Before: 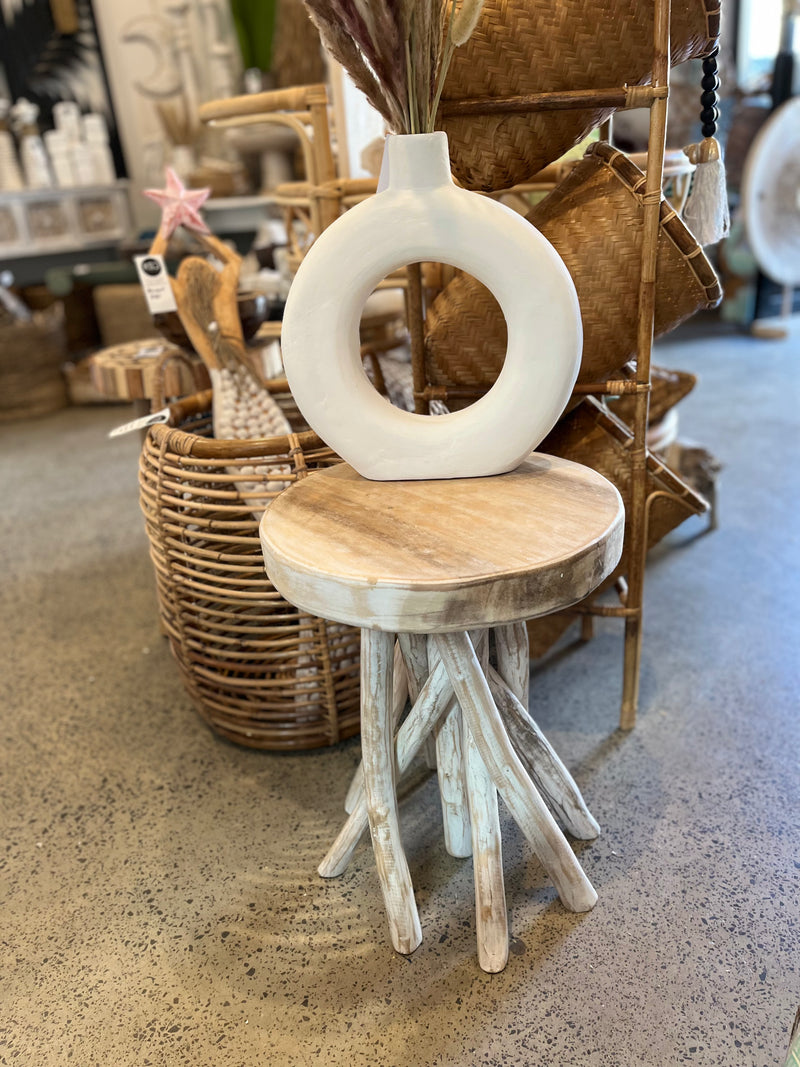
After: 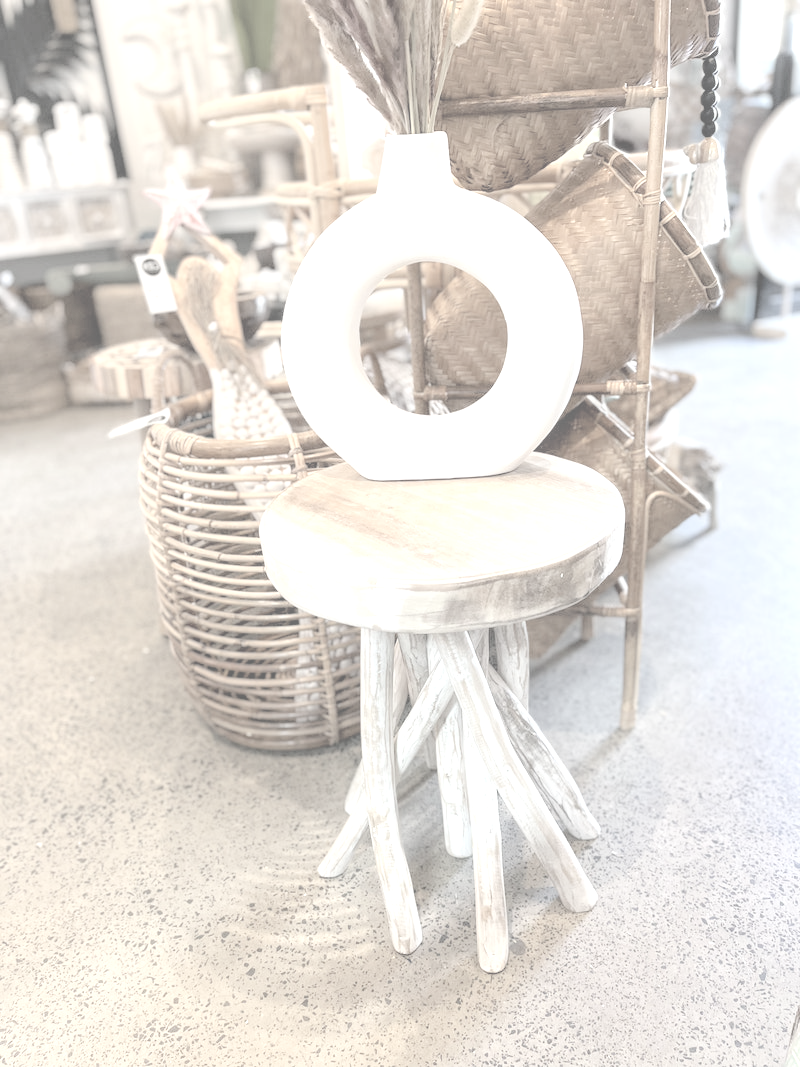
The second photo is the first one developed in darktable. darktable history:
contrast brightness saturation: contrast -0.327, brightness 0.766, saturation -0.796
exposure: exposure 1.001 EV, compensate highlight preservation false
local contrast: on, module defaults
tone equalizer: -8 EV -0.724 EV, -7 EV -0.666 EV, -6 EV -0.602 EV, -5 EV -0.422 EV, -3 EV 0.377 EV, -2 EV 0.6 EV, -1 EV 0.675 EV, +0 EV 0.777 EV
